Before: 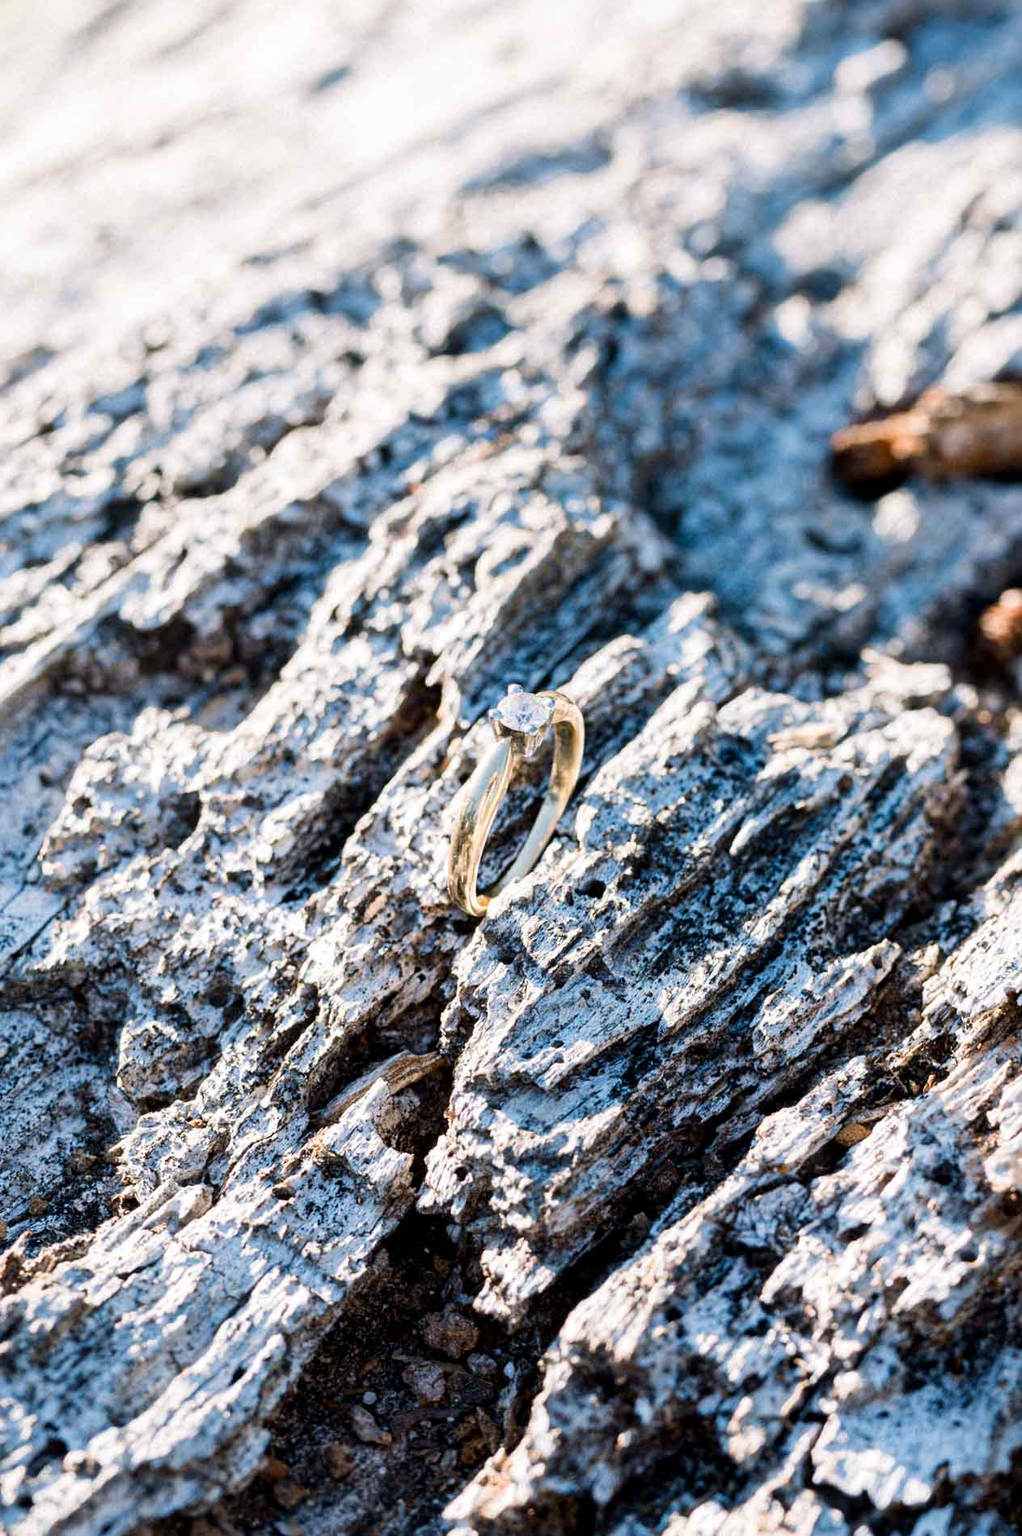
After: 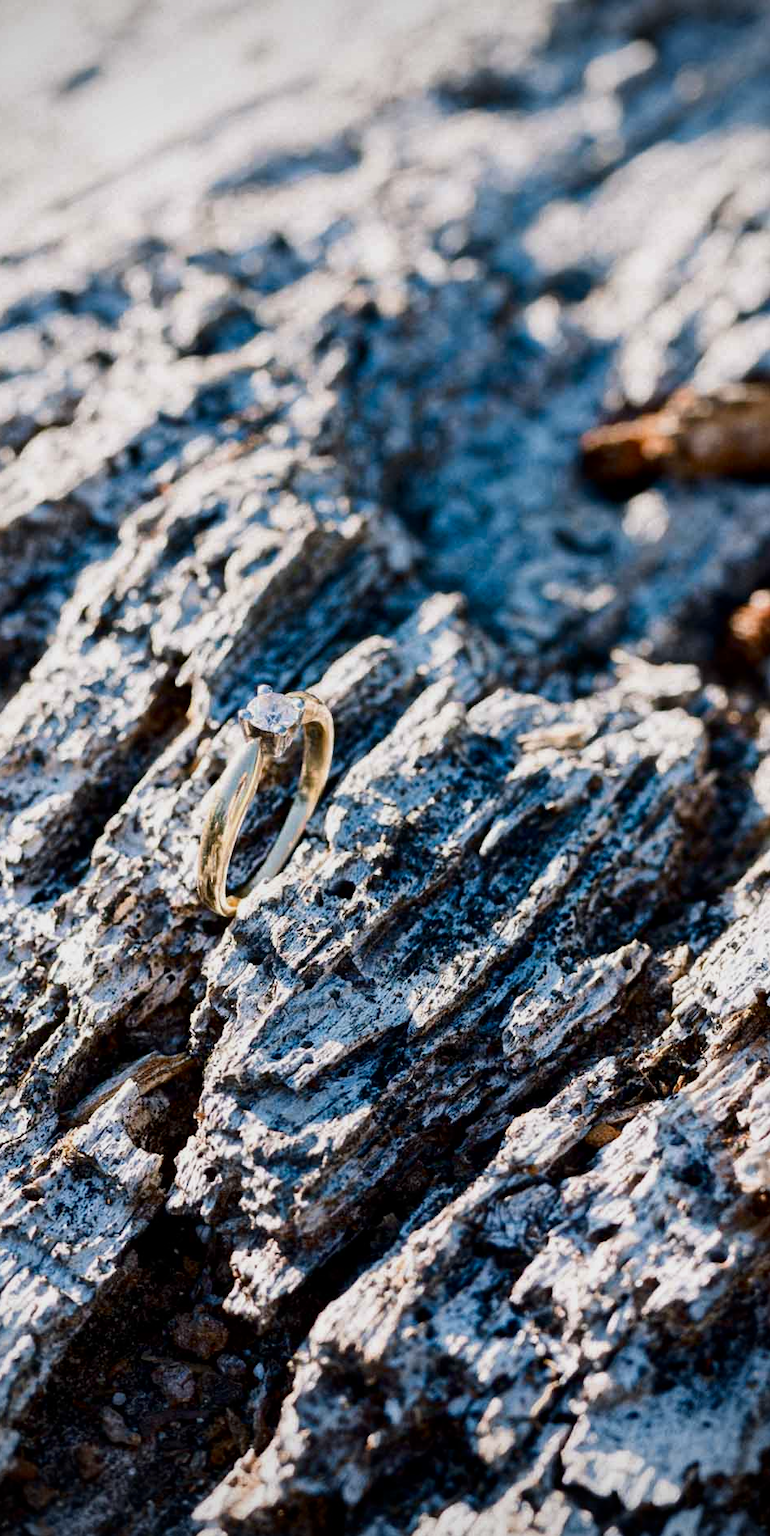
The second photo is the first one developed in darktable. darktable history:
crop and rotate: left 24.6%
contrast brightness saturation: contrast 0.07, brightness -0.14, saturation 0.11
exposure: exposure -0.21 EV, compensate highlight preservation false
vignetting: unbound false
